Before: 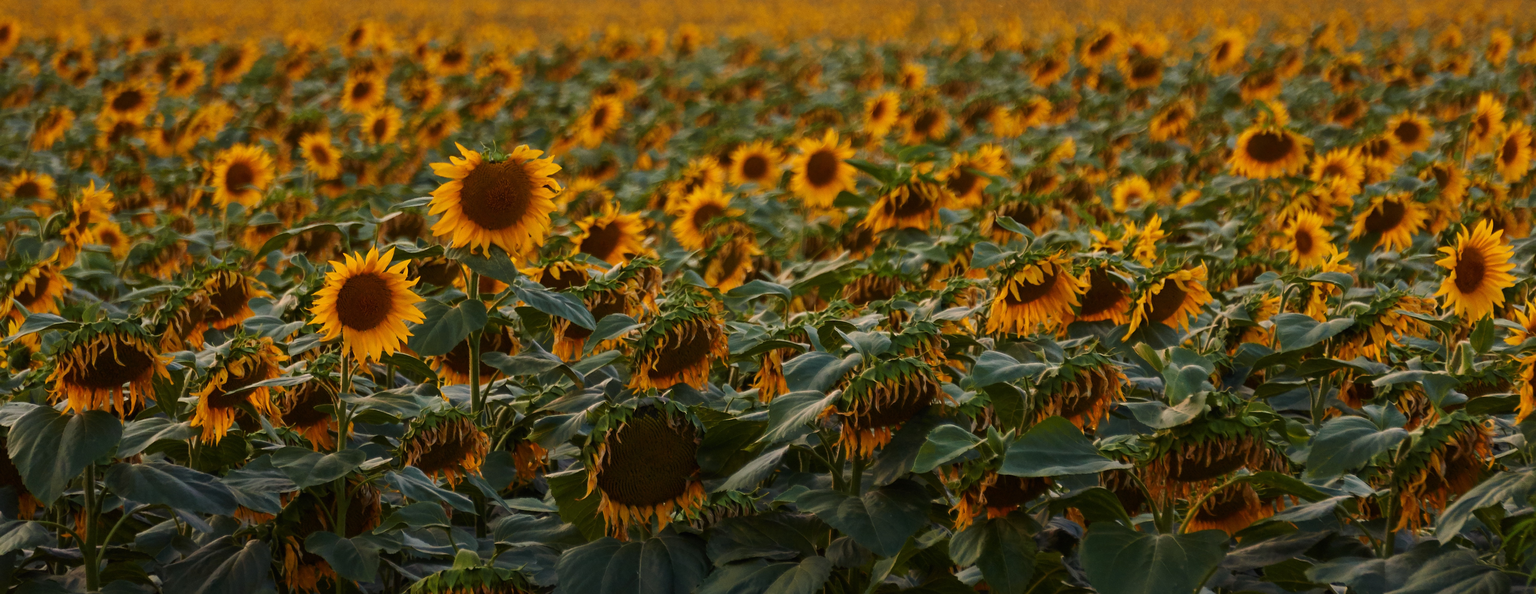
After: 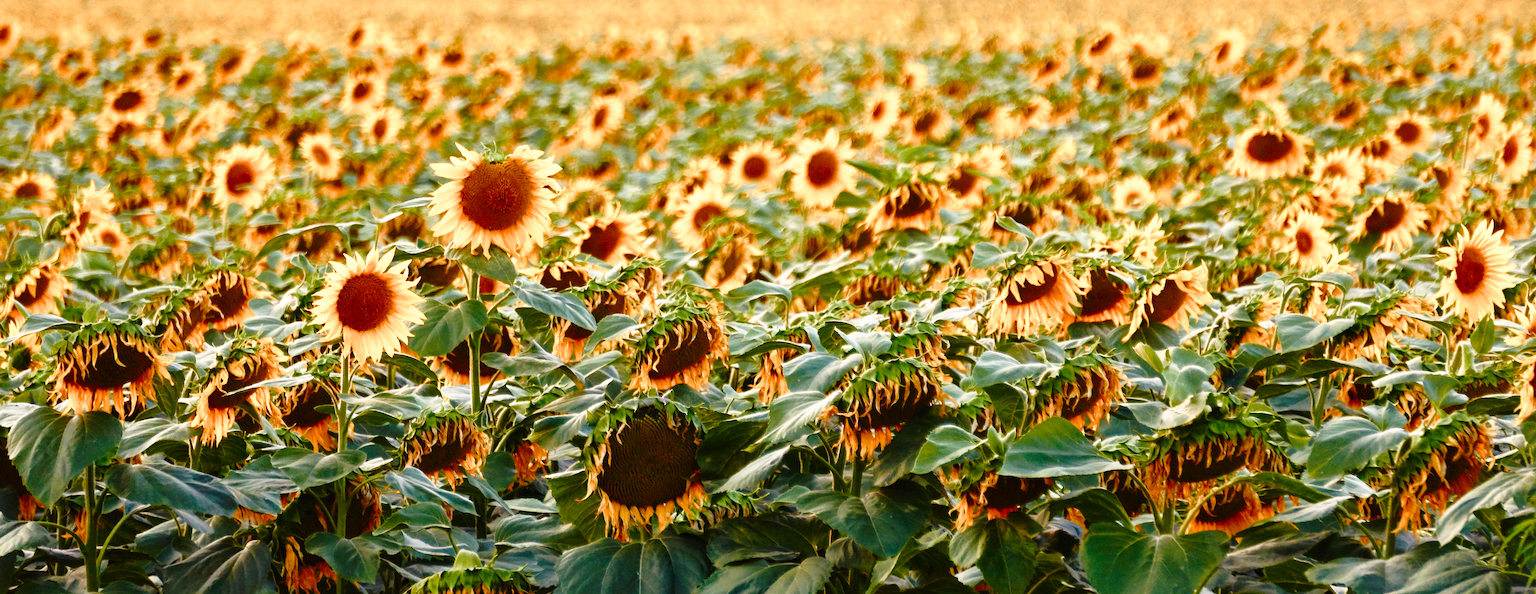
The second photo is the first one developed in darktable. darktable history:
tone curve: curves: ch0 [(0, 0) (0.003, 0.007) (0.011, 0.011) (0.025, 0.021) (0.044, 0.04) (0.069, 0.07) (0.1, 0.129) (0.136, 0.187) (0.177, 0.254) (0.224, 0.325) (0.277, 0.398) (0.335, 0.461) (0.399, 0.513) (0.468, 0.571) (0.543, 0.624) (0.623, 0.69) (0.709, 0.777) (0.801, 0.86) (0.898, 0.953) (1, 1)], preserve colors none
color zones: curves: ch0 [(0, 0.5) (0.143, 0.5) (0.286, 0.5) (0.429, 0.5) (0.571, 0.5) (0.714, 0.476) (0.857, 0.5) (1, 0.5)]; ch2 [(0, 0.5) (0.143, 0.5) (0.286, 0.5) (0.429, 0.5) (0.571, 0.5) (0.714, 0.487) (0.857, 0.5) (1, 0.5)]
color balance rgb: power › hue 211.75°, perceptual saturation grading › global saturation 20%, perceptual saturation grading › highlights -50.097%, perceptual saturation grading › shadows 30.304%, global vibrance -24.854%
base curve: curves: ch0 [(0, 0) (0.036, 0.025) (0.121, 0.166) (0.206, 0.329) (0.605, 0.79) (1, 1)], preserve colors none
exposure: black level correction 0, exposure 1.102 EV, compensate highlight preservation false
